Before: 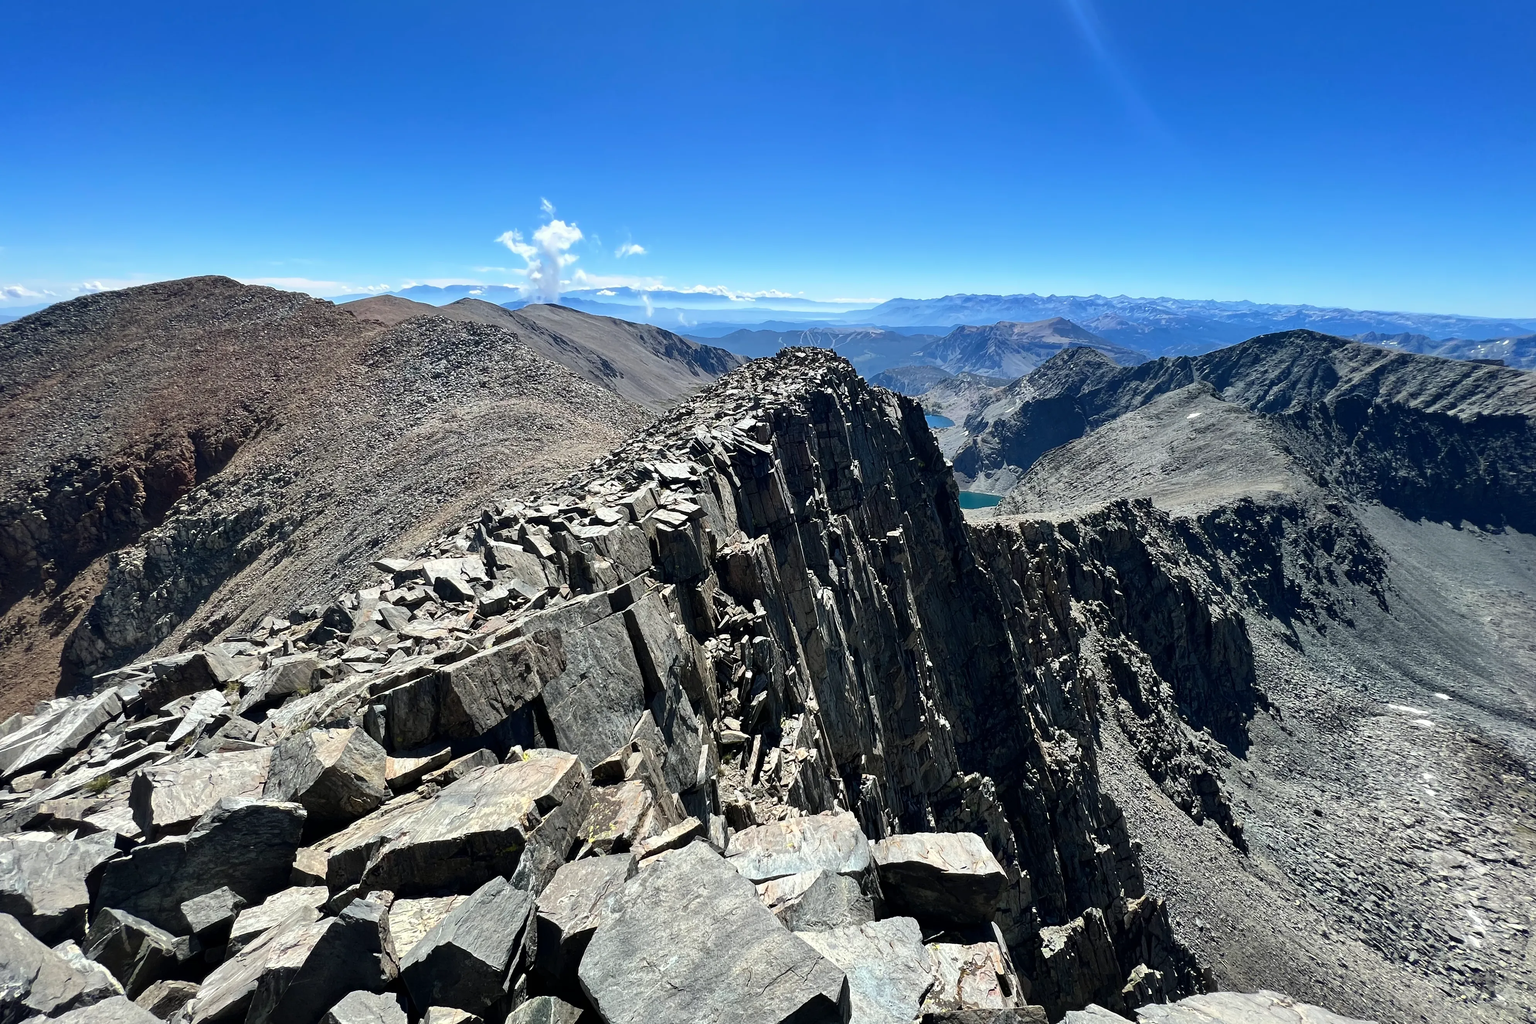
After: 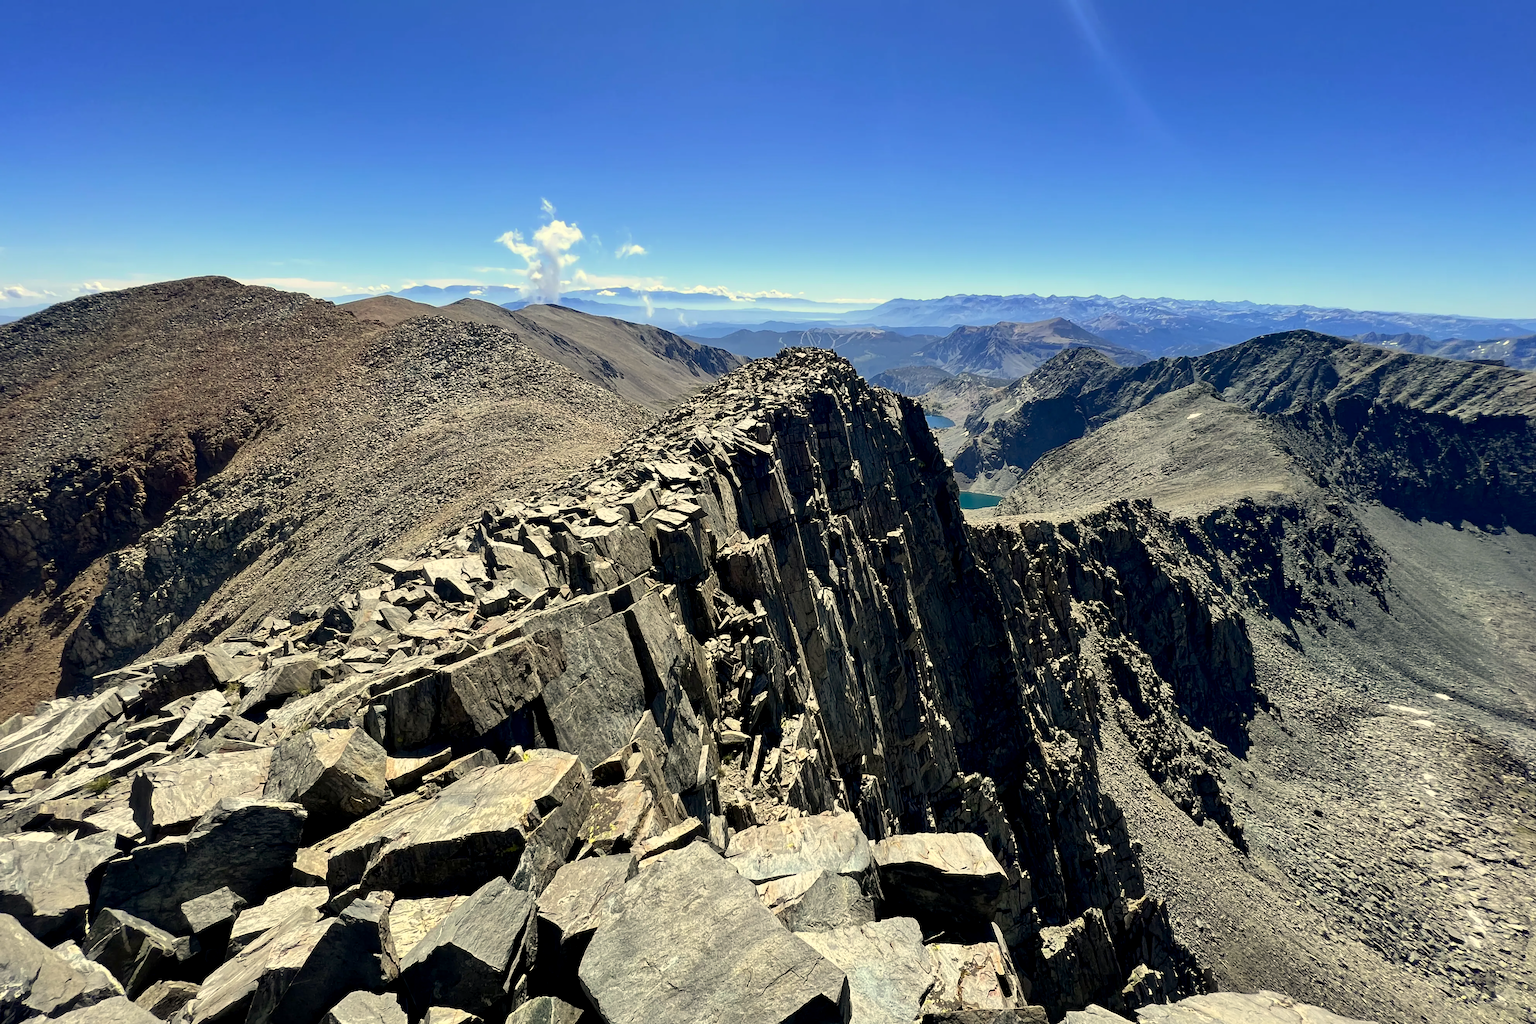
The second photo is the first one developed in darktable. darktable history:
color correction: highlights a* 1.3, highlights b* 17.55
